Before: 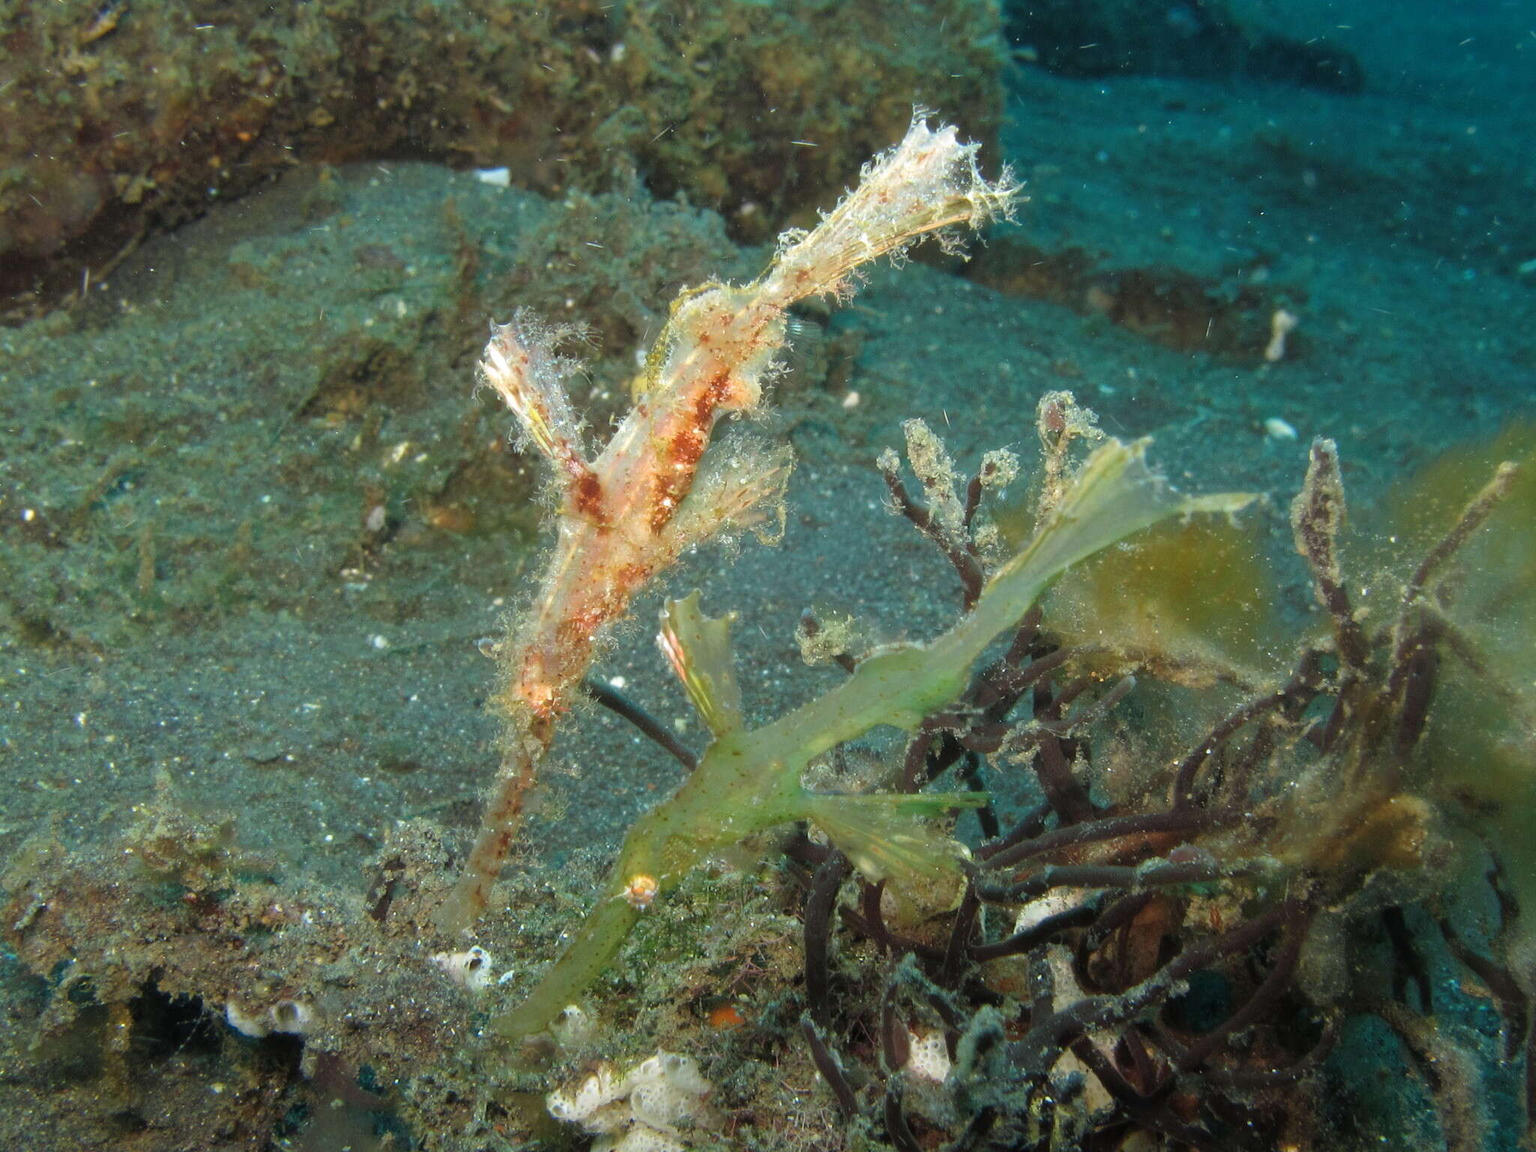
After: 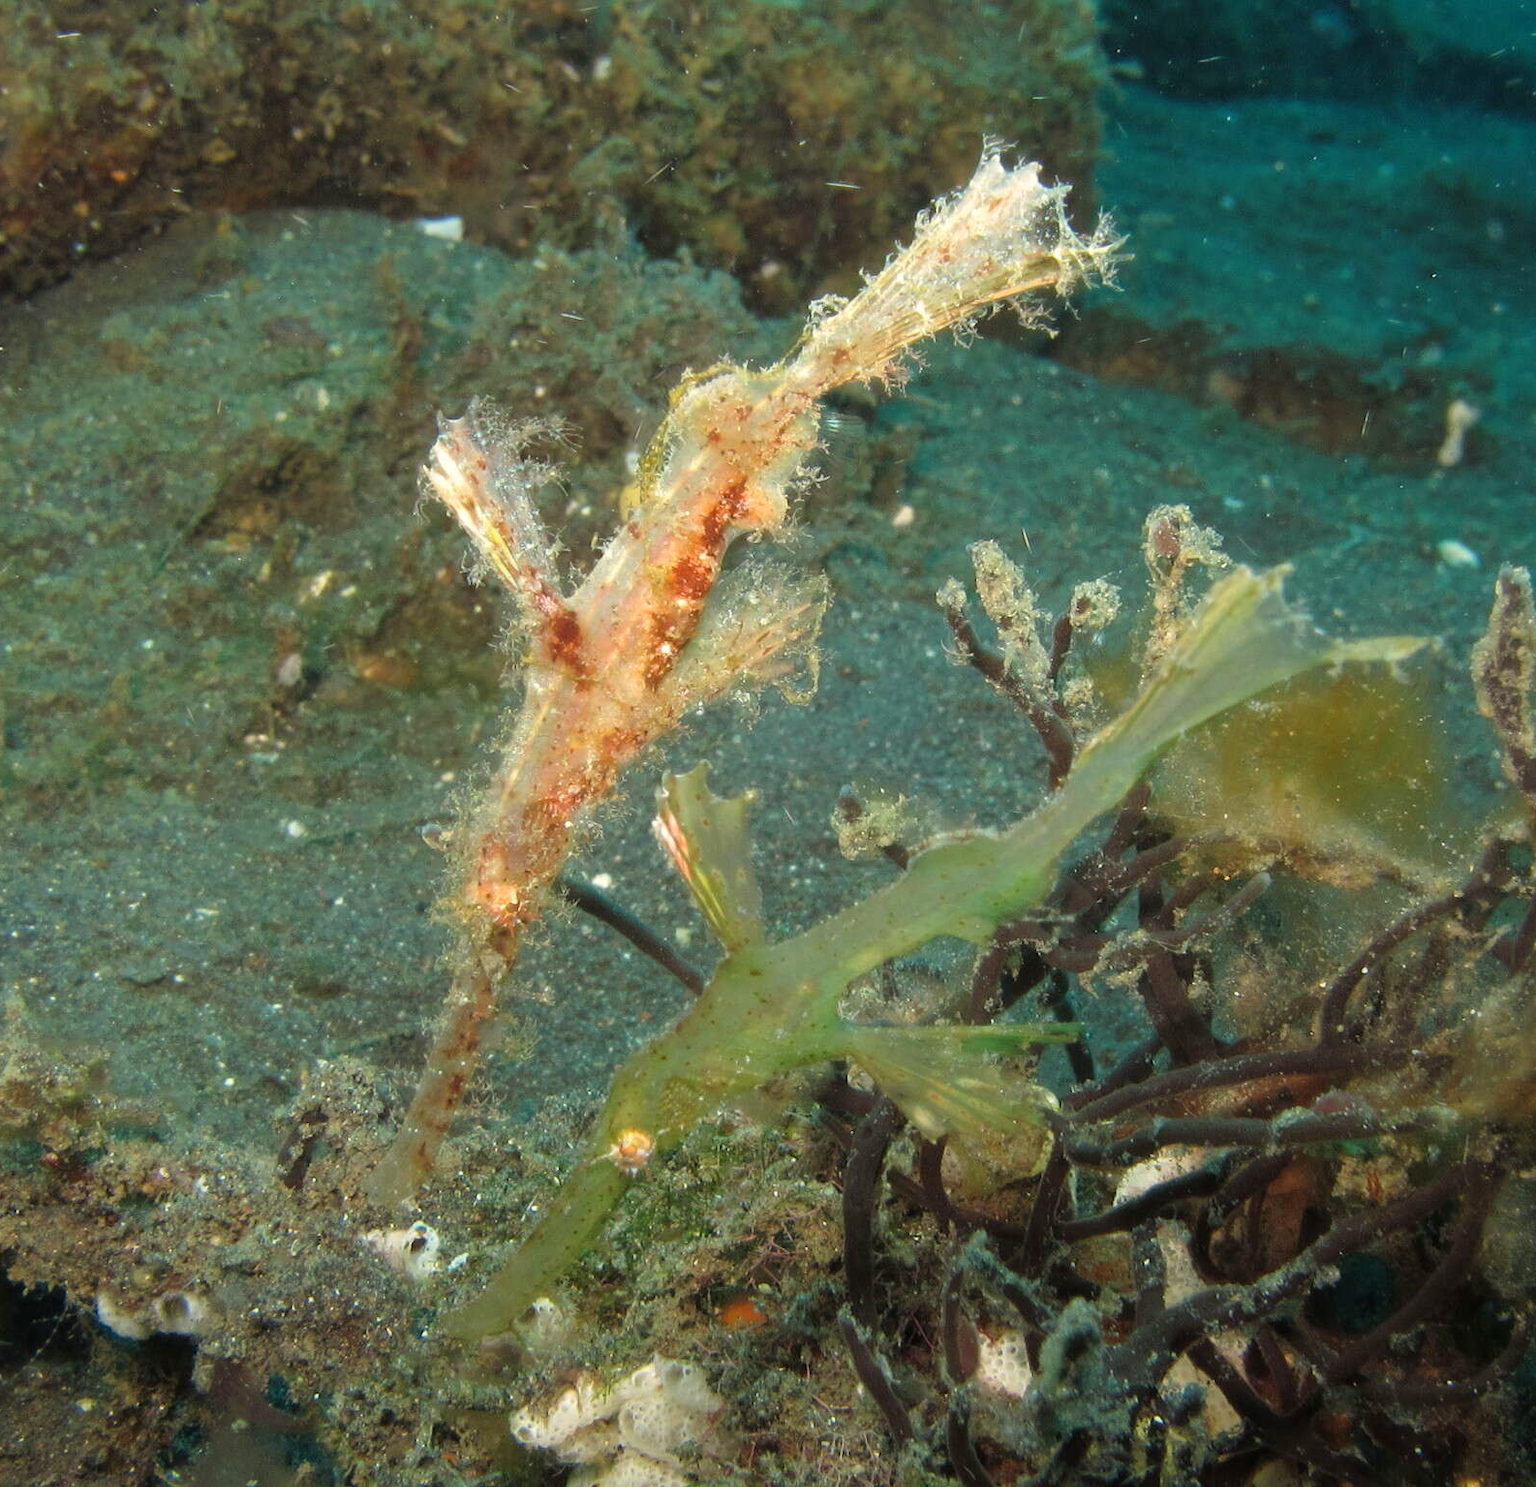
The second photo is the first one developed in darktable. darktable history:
white balance: red 1.045, blue 0.932
crop: left 9.88%, right 12.664%
